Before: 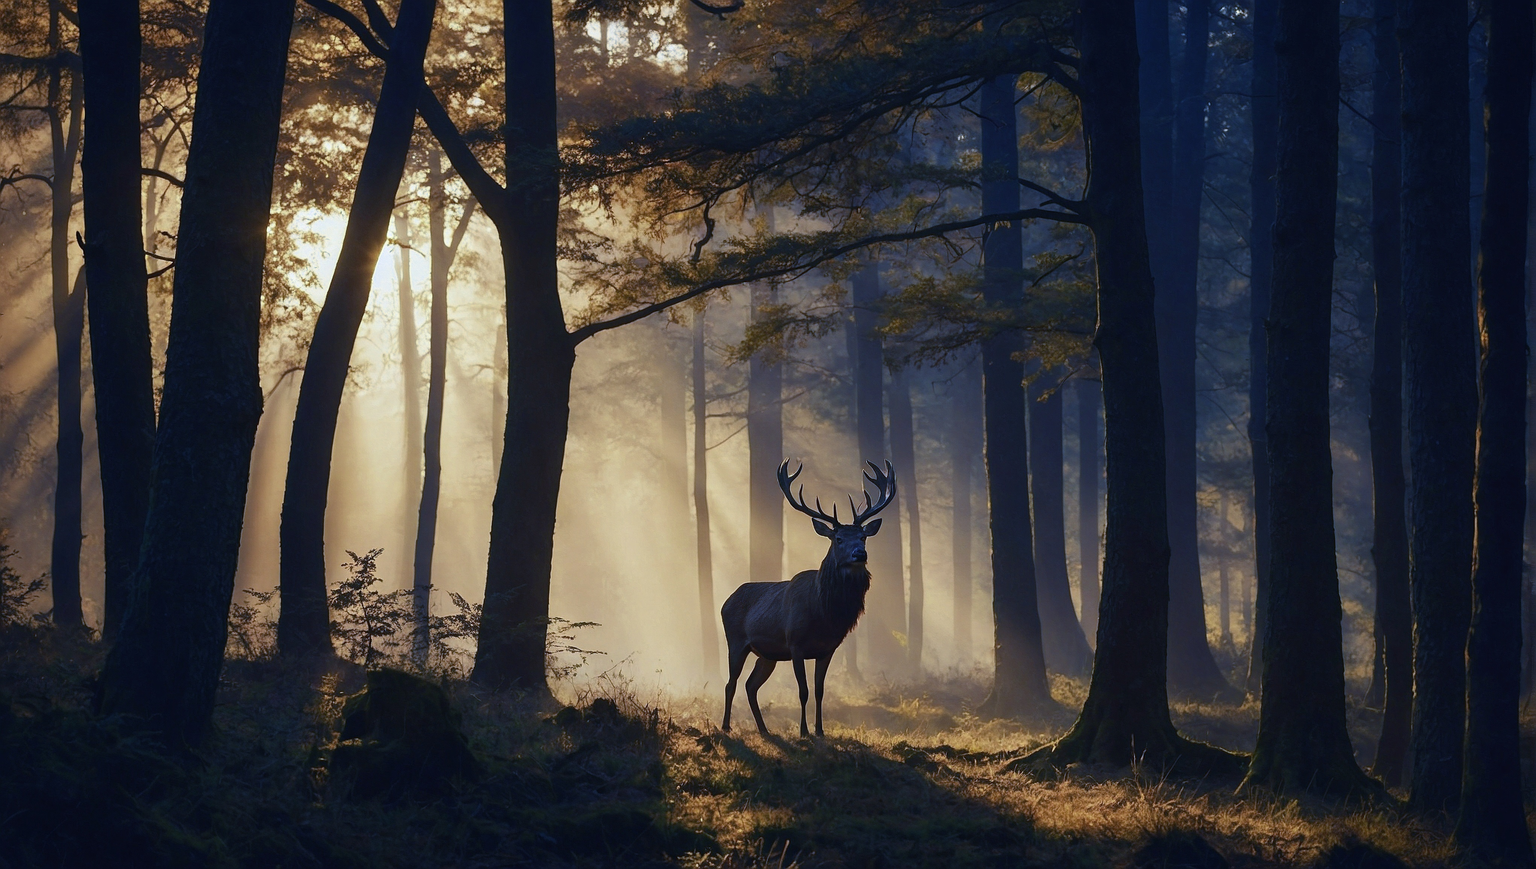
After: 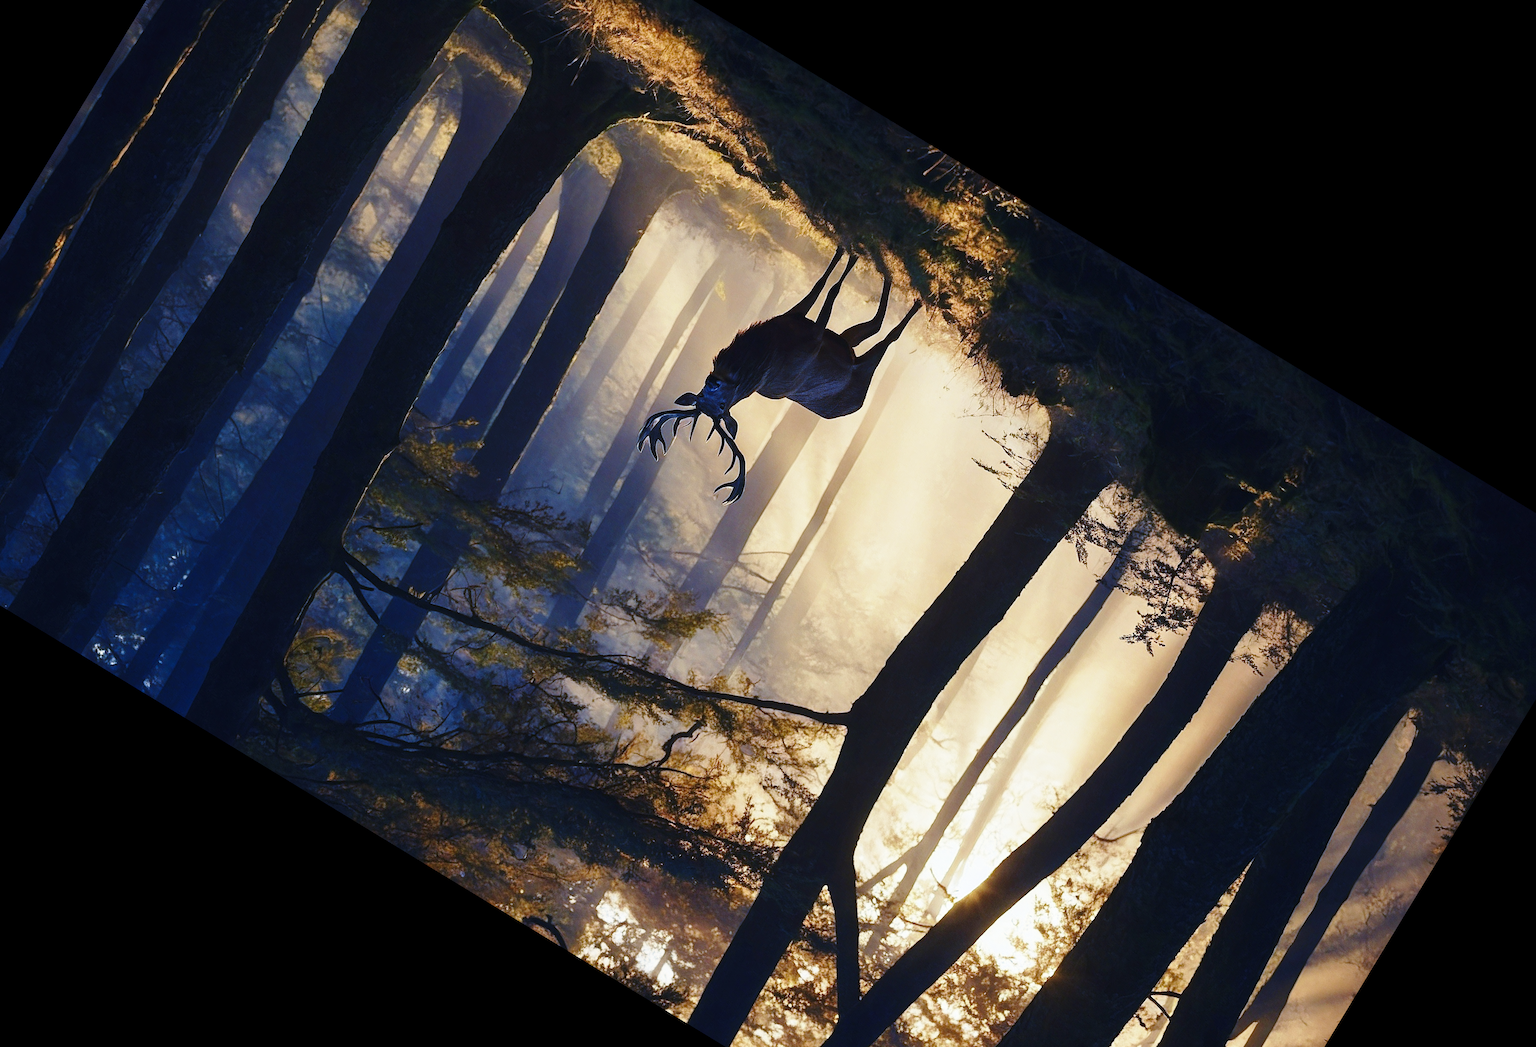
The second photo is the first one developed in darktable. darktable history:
base curve: curves: ch0 [(0, 0) (0.028, 0.03) (0.121, 0.232) (0.46, 0.748) (0.859, 0.968) (1, 1)], preserve colors none
crop and rotate: angle 148.68°, left 9.111%, top 15.603%, right 4.588%, bottom 17.041%
